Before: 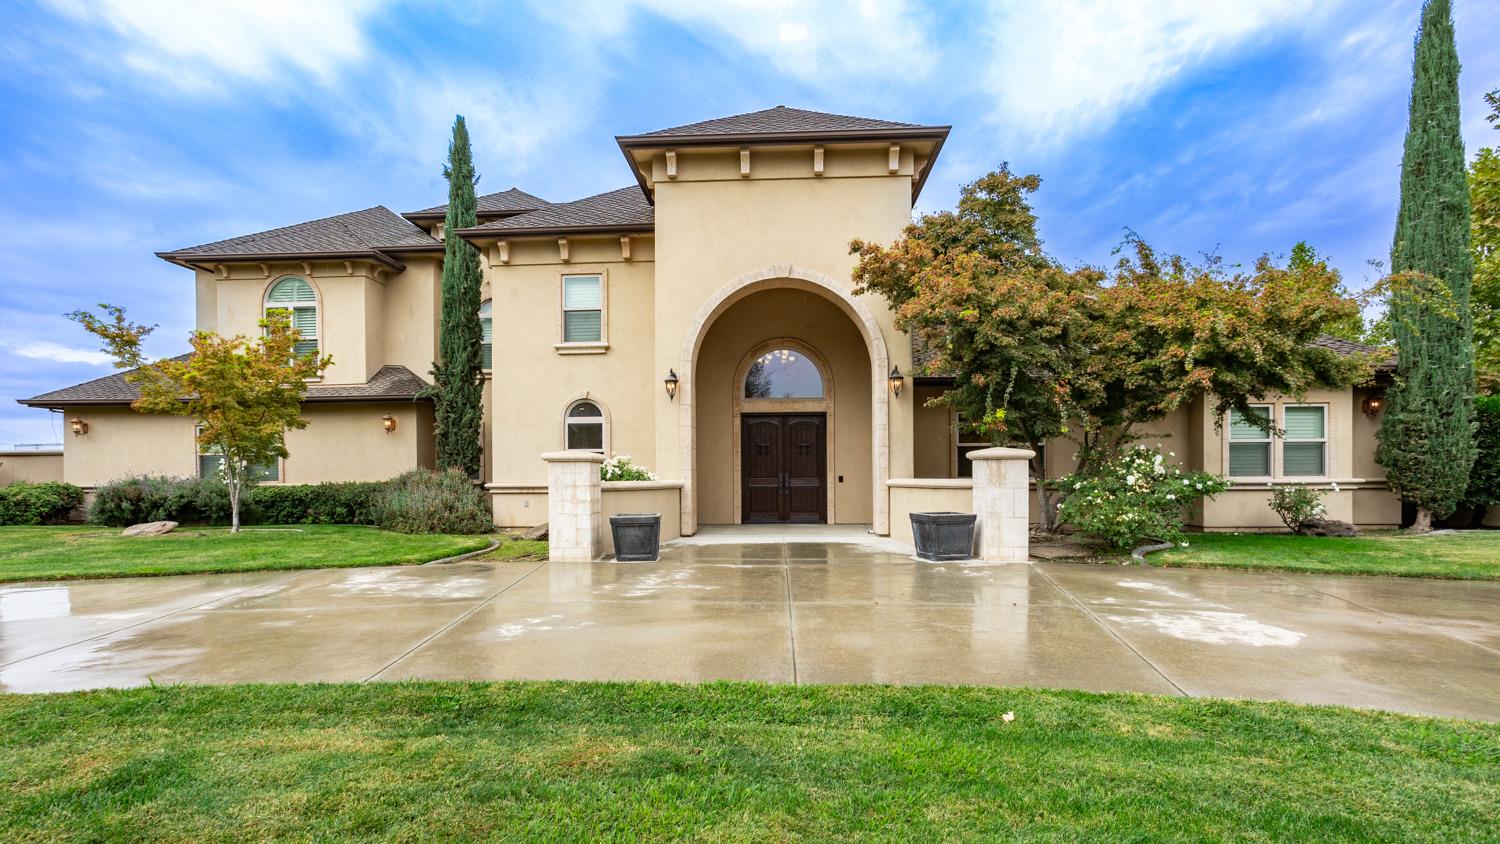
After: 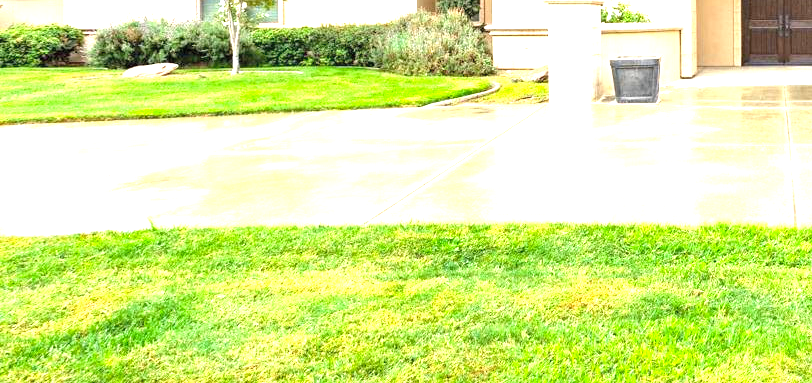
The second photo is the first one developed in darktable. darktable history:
crop and rotate: top 54.382%, right 45.839%, bottom 0.152%
contrast brightness saturation: brightness 0.122
exposure: exposure 1.988 EV, compensate highlight preservation false
color balance rgb: shadows lift › chroma 1.024%, shadows lift › hue 215.06°, perceptual saturation grading › global saturation 12.34%
